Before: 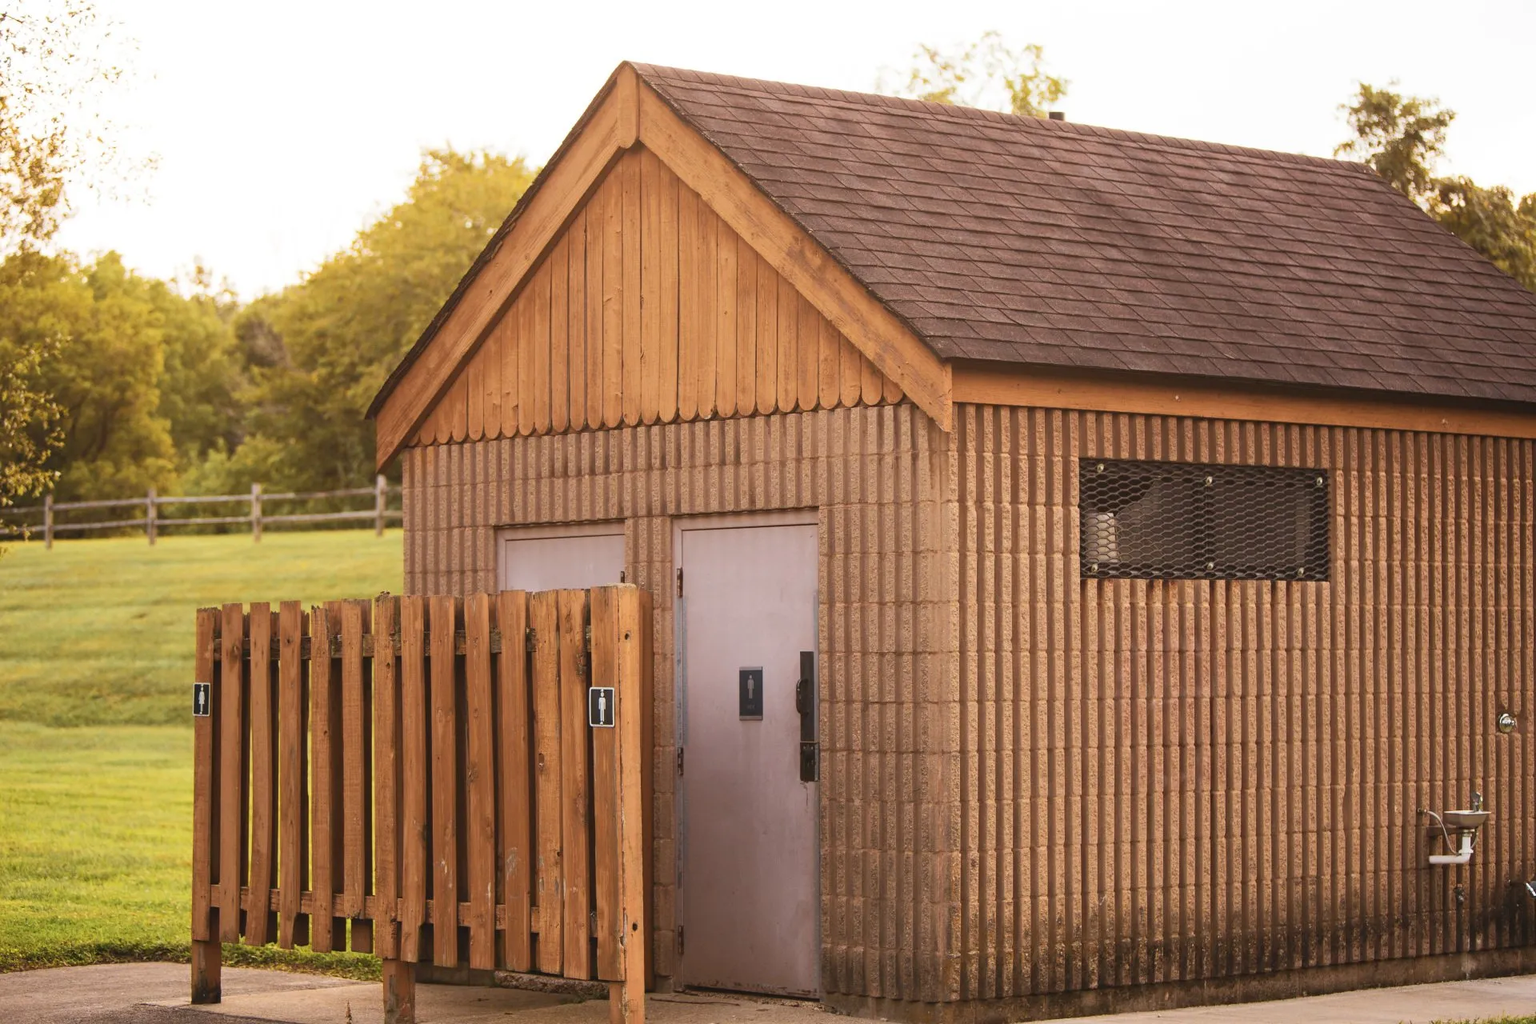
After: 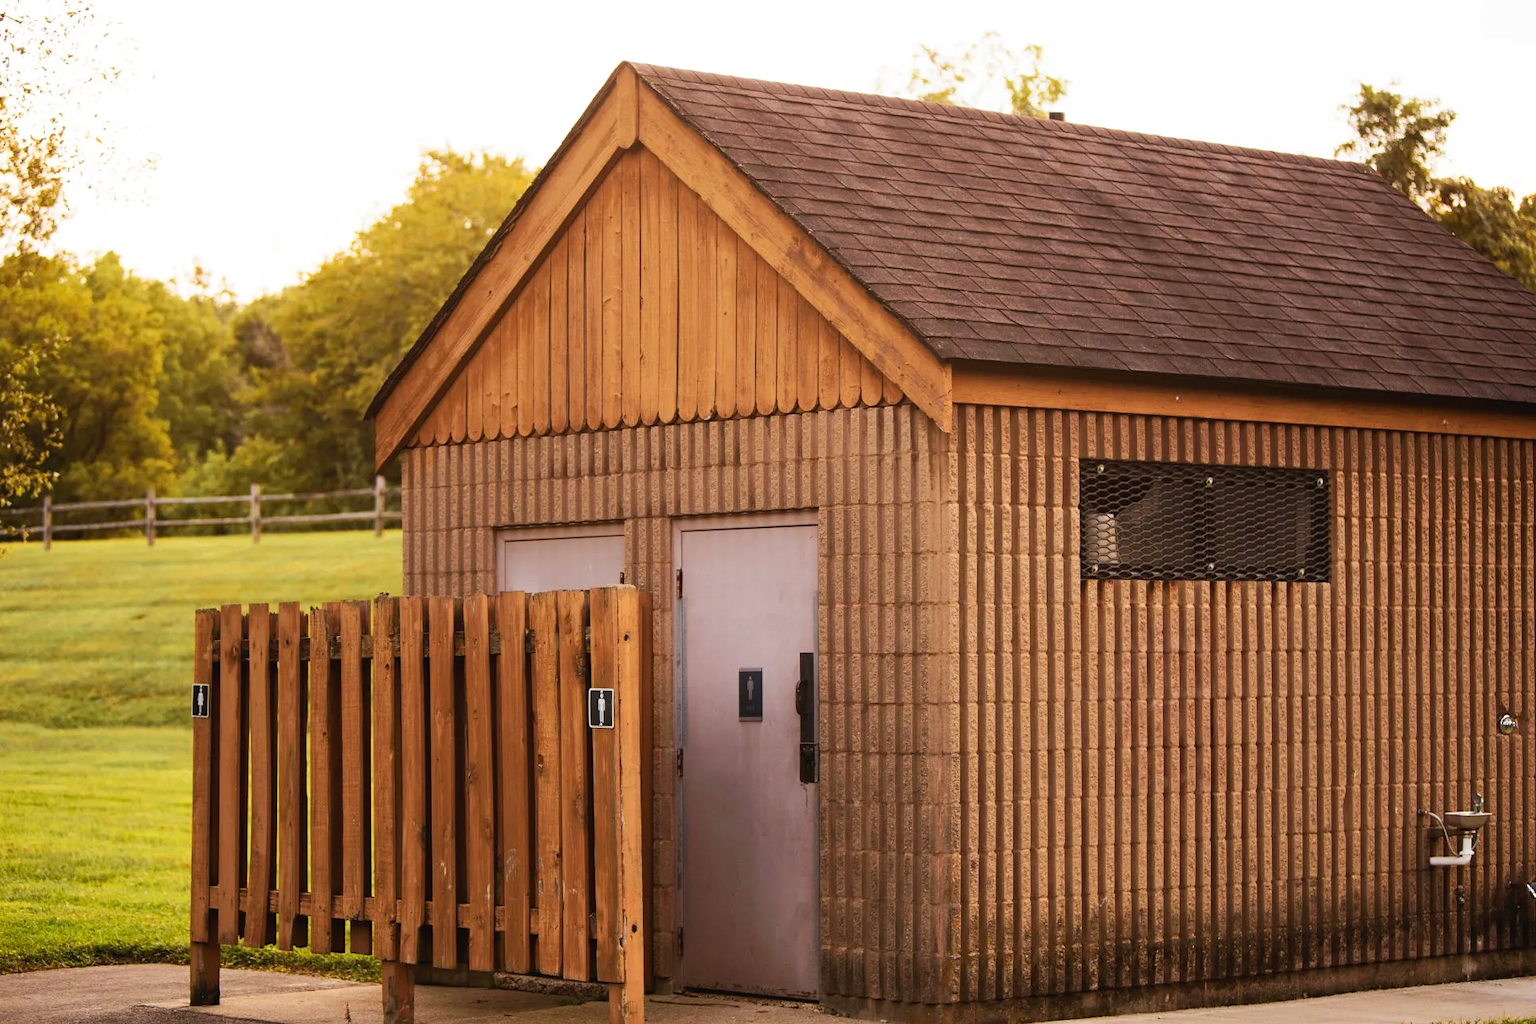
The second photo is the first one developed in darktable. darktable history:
crop and rotate: left 0.126%
tone curve: curves: ch0 [(0, 0) (0.003, 0.004) (0.011, 0.008) (0.025, 0.012) (0.044, 0.02) (0.069, 0.028) (0.1, 0.034) (0.136, 0.059) (0.177, 0.1) (0.224, 0.151) (0.277, 0.203) (0.335, 0.266) (0.399, 0.344) (0.468, 0.414) (0.543, 0.507) (0.623, 0.602) (0.709, 0.704) (0.801, 0.804) (0.898, 0.927) (1, 1)], preserve colors none
